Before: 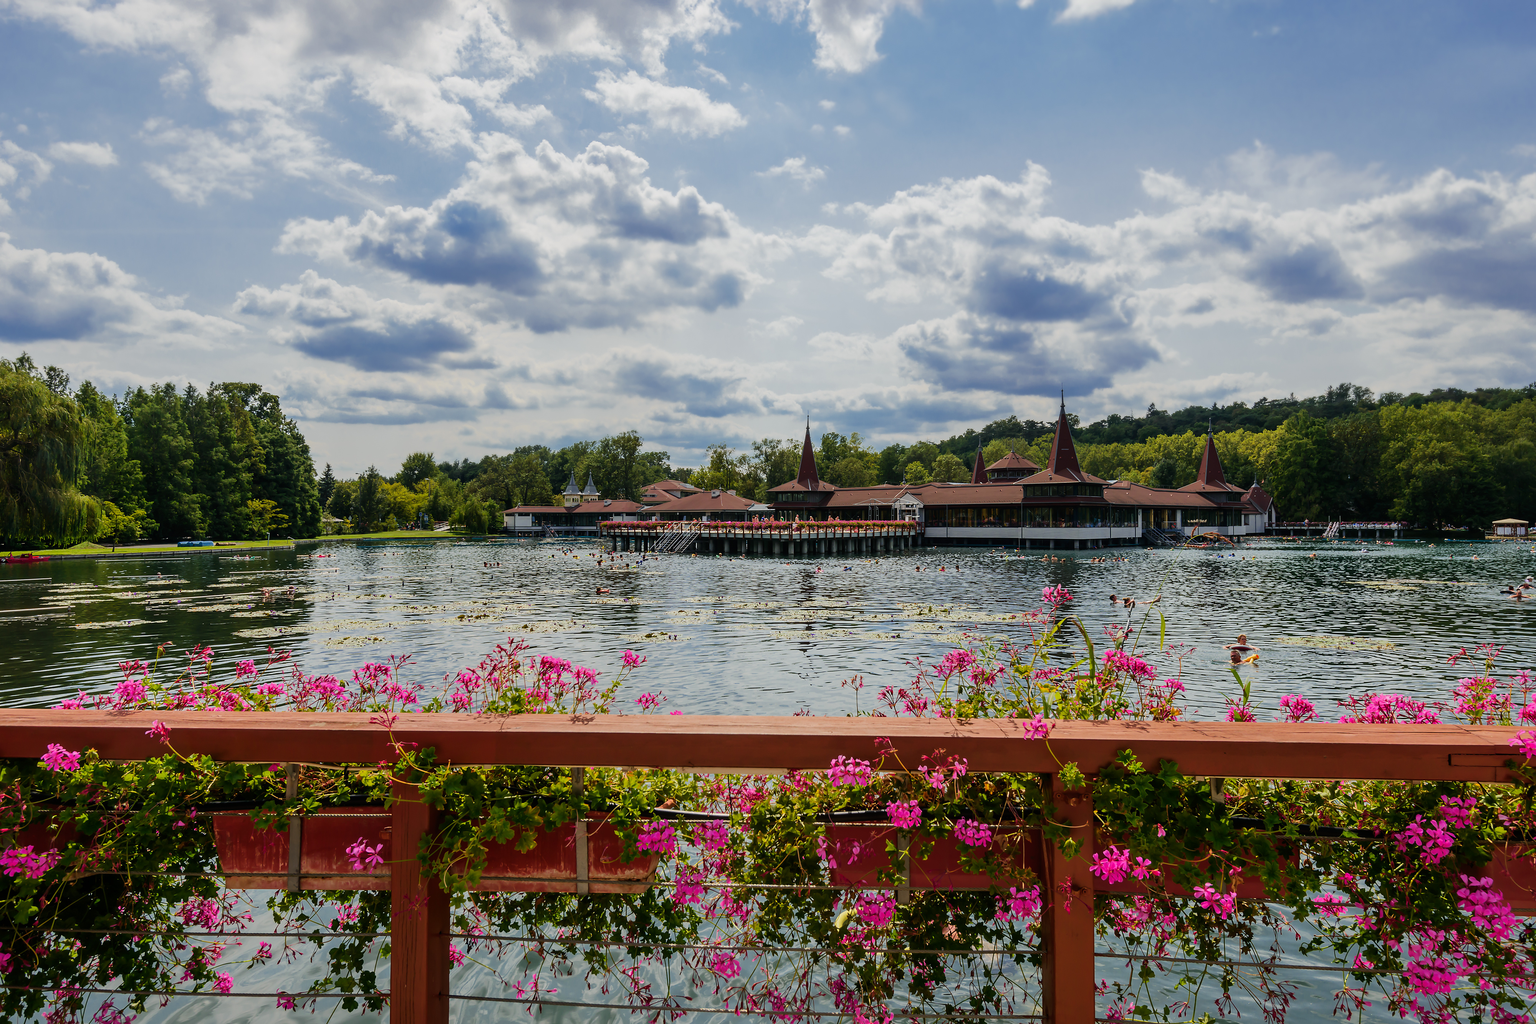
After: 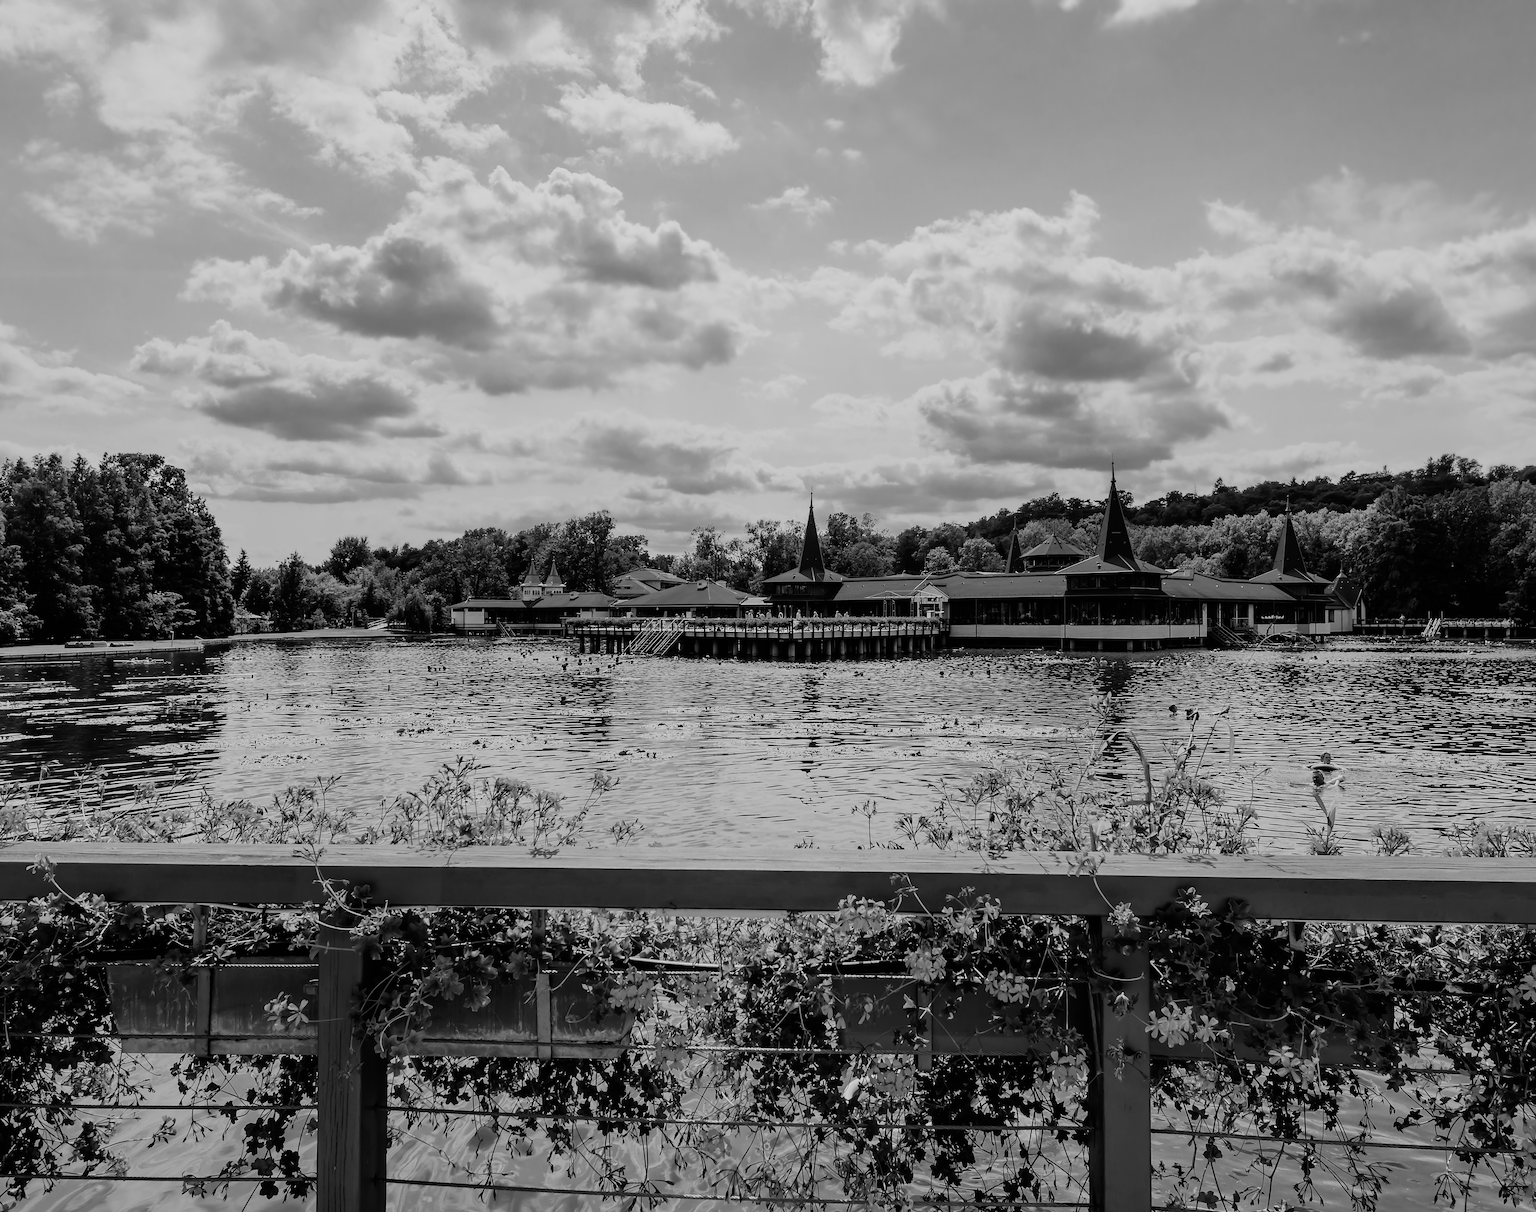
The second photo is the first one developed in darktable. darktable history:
filmic rgb: threshold 3 EV, hardness 4.17, latitude 50%, contrast 1.1, preserve chrominance max RGB, color science v6 (2022), contrast in shadows safe, contrast in highlights safe, enable highlight reconstruction true
crop: left 8.026%, right 7.374%
contrast brightness saturation: saturation -1
